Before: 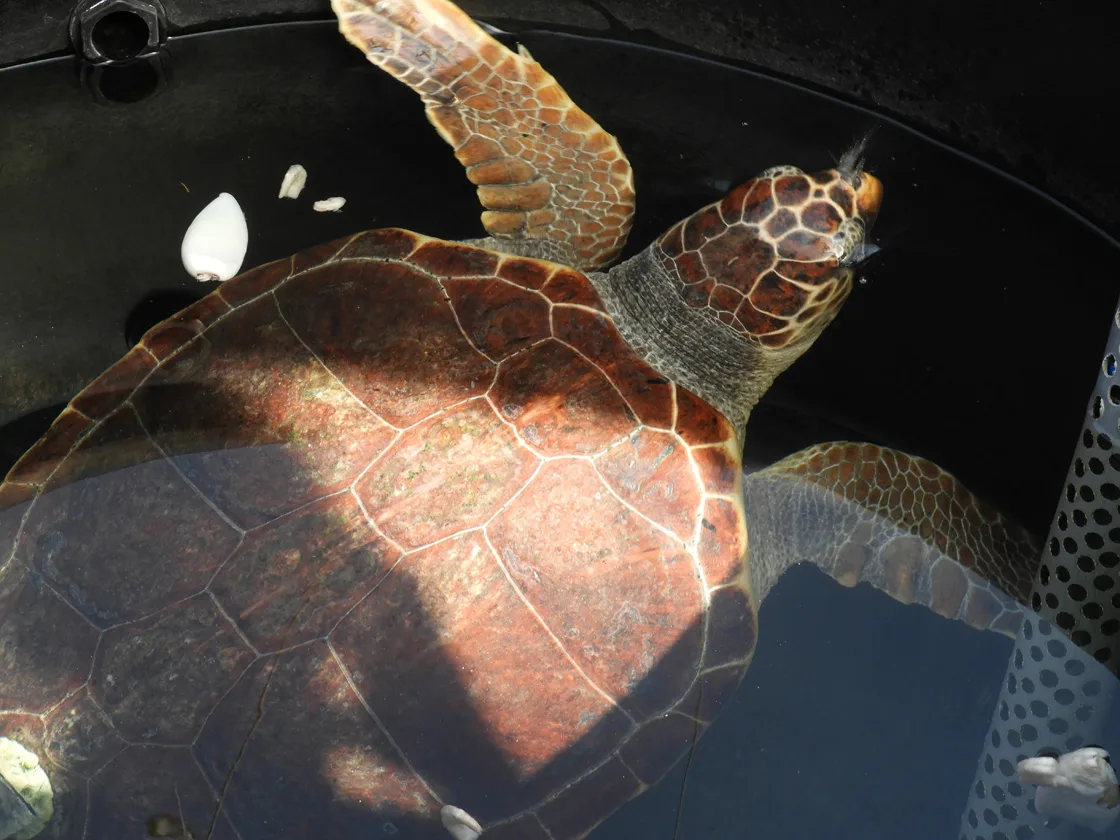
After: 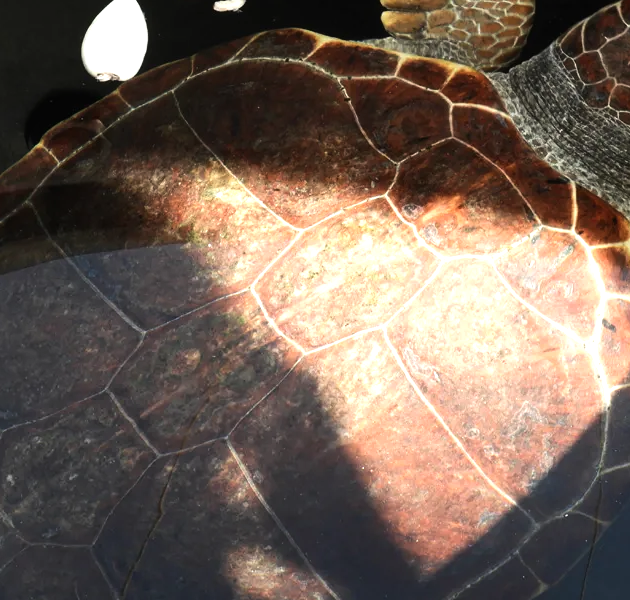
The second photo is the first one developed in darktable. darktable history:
crop: left 8.966%, top 23.852%, right 34.699%, bottom 4.703%
tone equalizer: -8 EV -0.75 EV, -7 EV -0.7 EV, -6 EV -0.6 EV, -5 EV -0.4 EV, -3 EV 0.4 EV, -2 EV 0.6 EV, -1 EV 0.7 EV, +0 EV 0.75 EV, edges refinement/feathering 500, mask exposure compensation -1.57 EV, preserve details no
